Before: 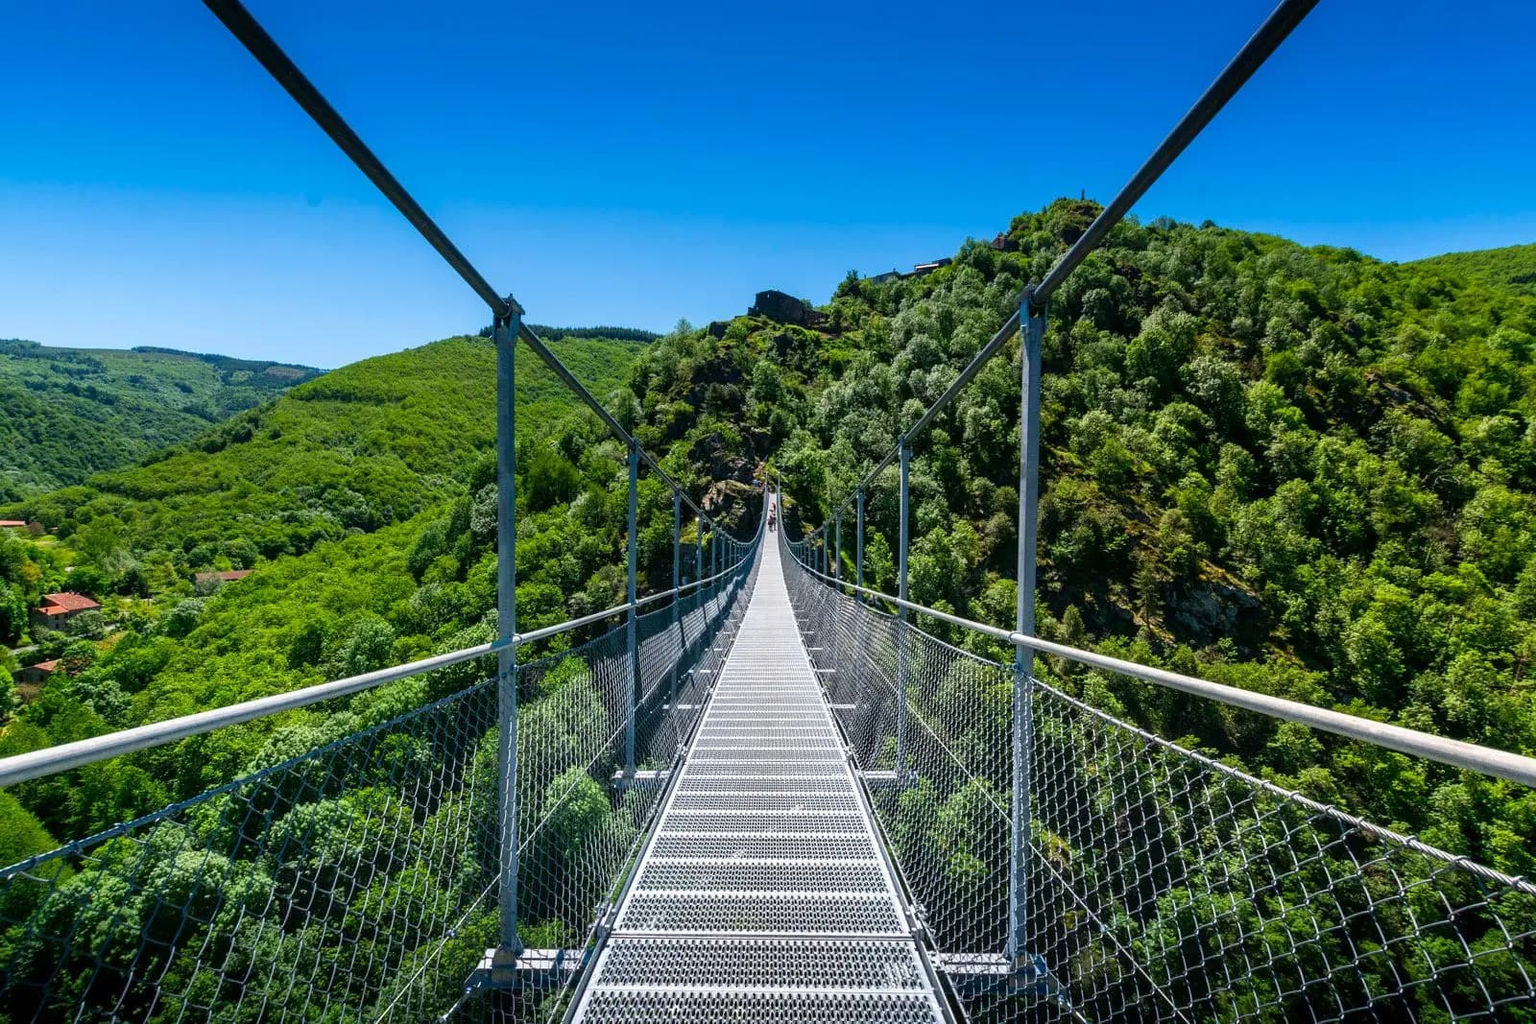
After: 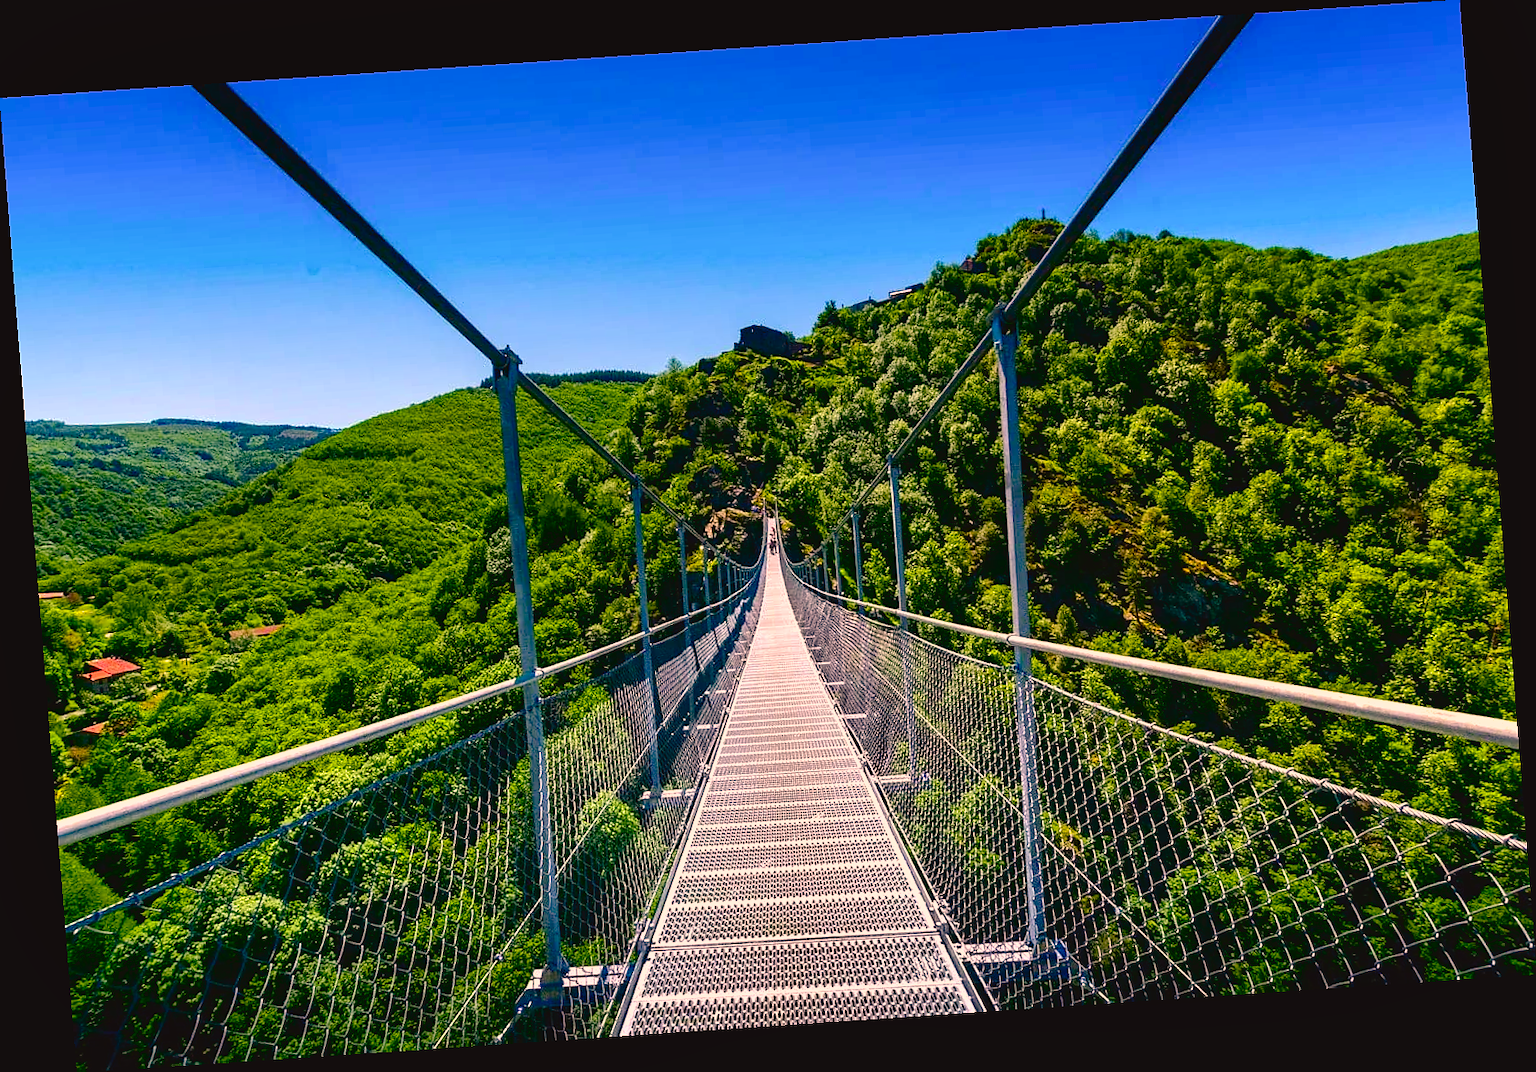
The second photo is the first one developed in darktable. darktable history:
rotate and perspective: rotation -4.2°, shear 0.006, automatic cropping off
color correction: highlights a* 21.16, highlights b* 19.61
color balance rgb: perceptual saturation grading › global saturation 20%, perceptual saturation grading › highlights -25%, perceptual saturation grading › shadows 50%
haze removal: compatibility mode true, adaptive false
tone equalizer: -8 EV -0.417 EV, -7 EV -0.389 EV, -6 EV -0.333 EV, -5 EV -0.222 EV, -3 EV 0.222 EV, -2 EV 0.333 EV, -1 EV 0.389 EV, +0 EV 0.417 EV, edges refinement/feathering 500, mask exposure compensation -1.57 EV, preserve details no
shadows and highlights: on, module defaults
sharpen: radius 0.969, amount 0.604
tone curve: curves: ch0 [(0, 0.023) (0.132, 0.075) (0.241, 0.178) (0.487, 0.491) (0.782, 0.8) (1, 0.989)]; ch1 [(0, 0) (0.396, 0.369) (0.467, 0.454) (0.498, 0.5) (0.518, 0.517) (0.57, 0.586) (0.619, 0.663) (0.692, 0.744) (1, 1)]; ch2 [(0, 0) (0.427, 0.416) (0.483, 0.481) (0.503, 0.503) (0.526, 0.527) (0.563, 0.573) (0.632, 0.667) (0.705, 0.737) (0.985, 0.966)], color space Lab, independent channels
